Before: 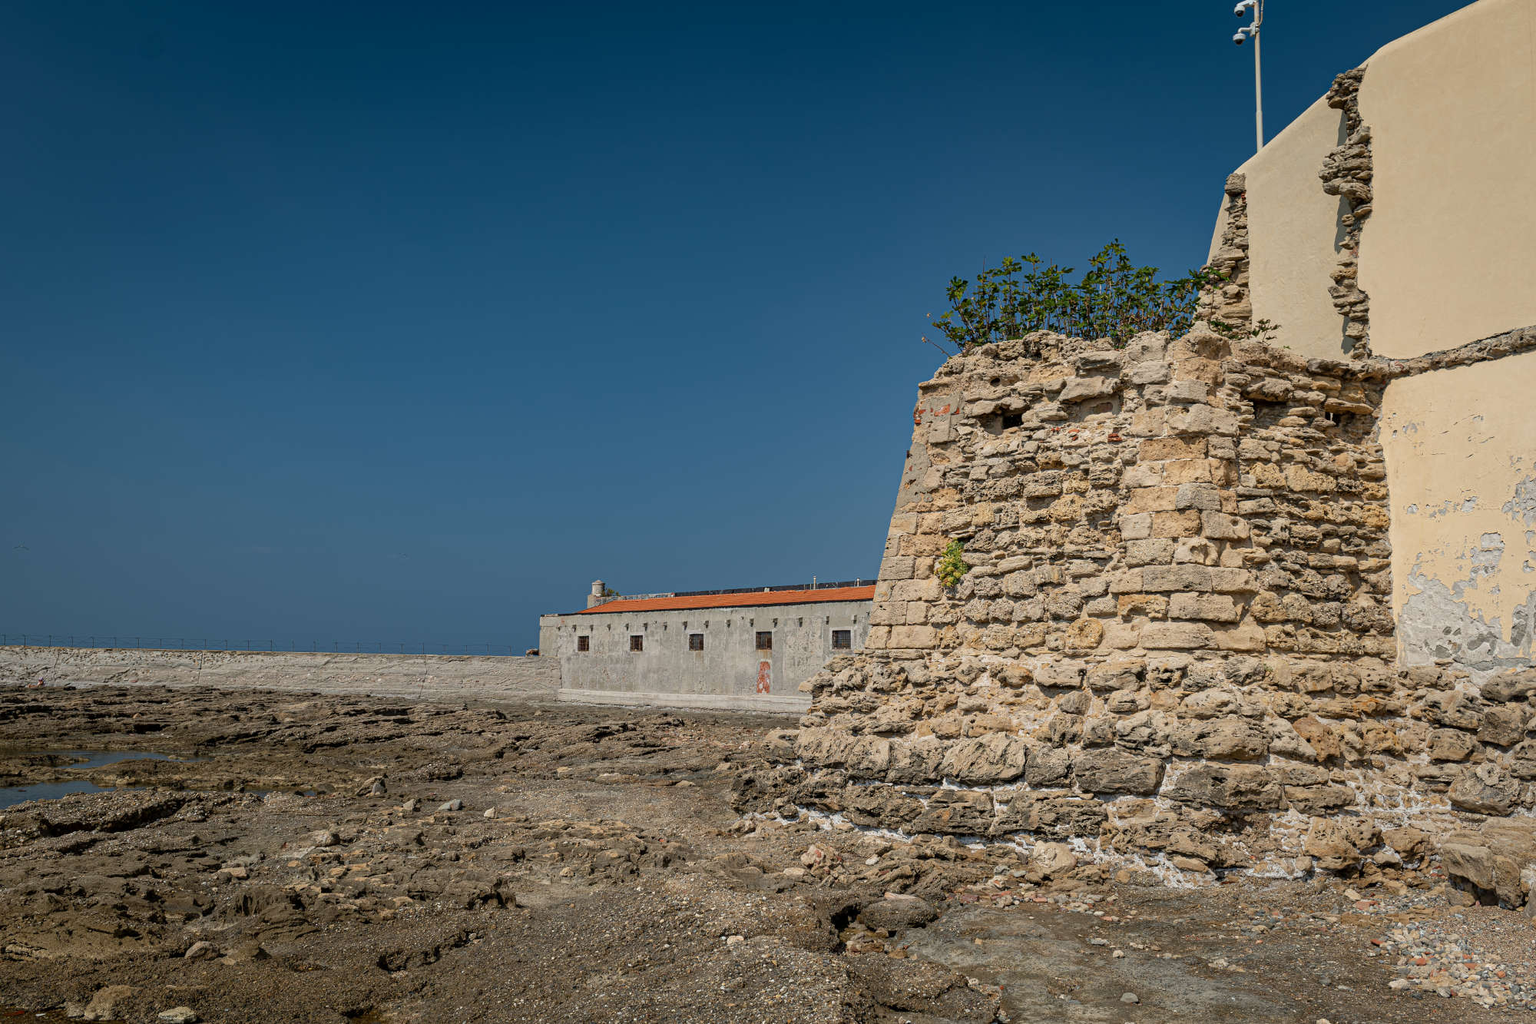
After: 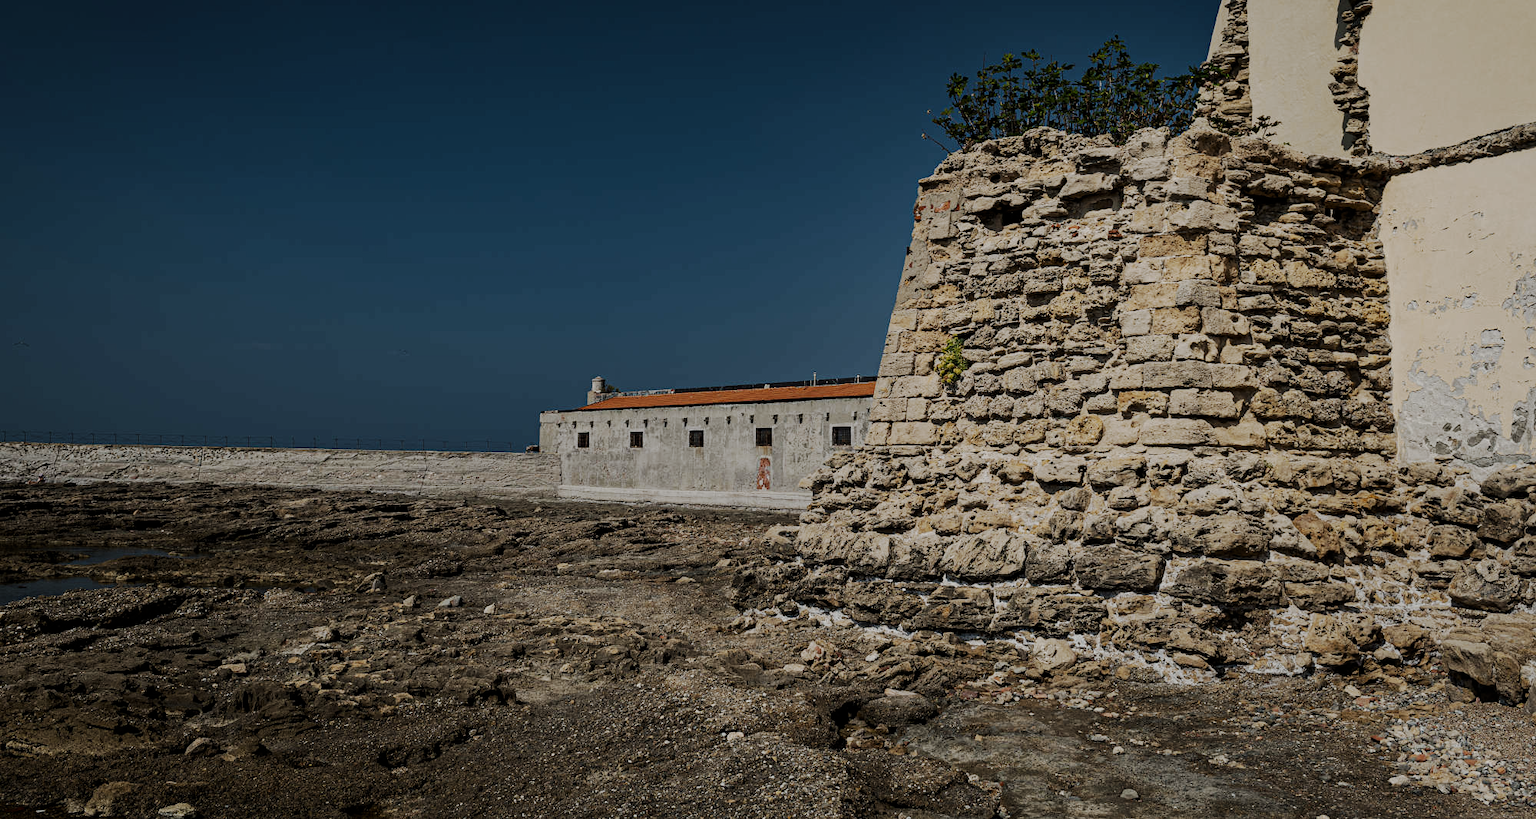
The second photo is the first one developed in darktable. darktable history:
tone curve: curves: ch0 [(0, 0.017) (0.091, 0.046) (0.298, 0.287) (0.439, 0.482) (0.64, 0.729) (0.785, 0.817) (0.995, 0.917)]; ch1 [(0, 0) (0.384, 0.365) (0.463, 0.447) (0.486, 0.474) (0.503, 0.497) (0.526, 0.52) (0.555, 0.564) (0.578, 0.595) (0.638, 0.644) (0.766, 0.773) (1, 1)]; ch2 [(0, 0) (0.374, 0.344) (0.449, 0.434) (0.501, 0.501) (0.528, 0.519) (0.569, 0.589) (0.61, 0.646) (0.666, 0.688) (1, 1)], preserve colors none
levels: levels [0, 0.618, 1]
color correction: highlights a* -0.21, highlights b* -0.137
crop and rotate: top 19.889%
